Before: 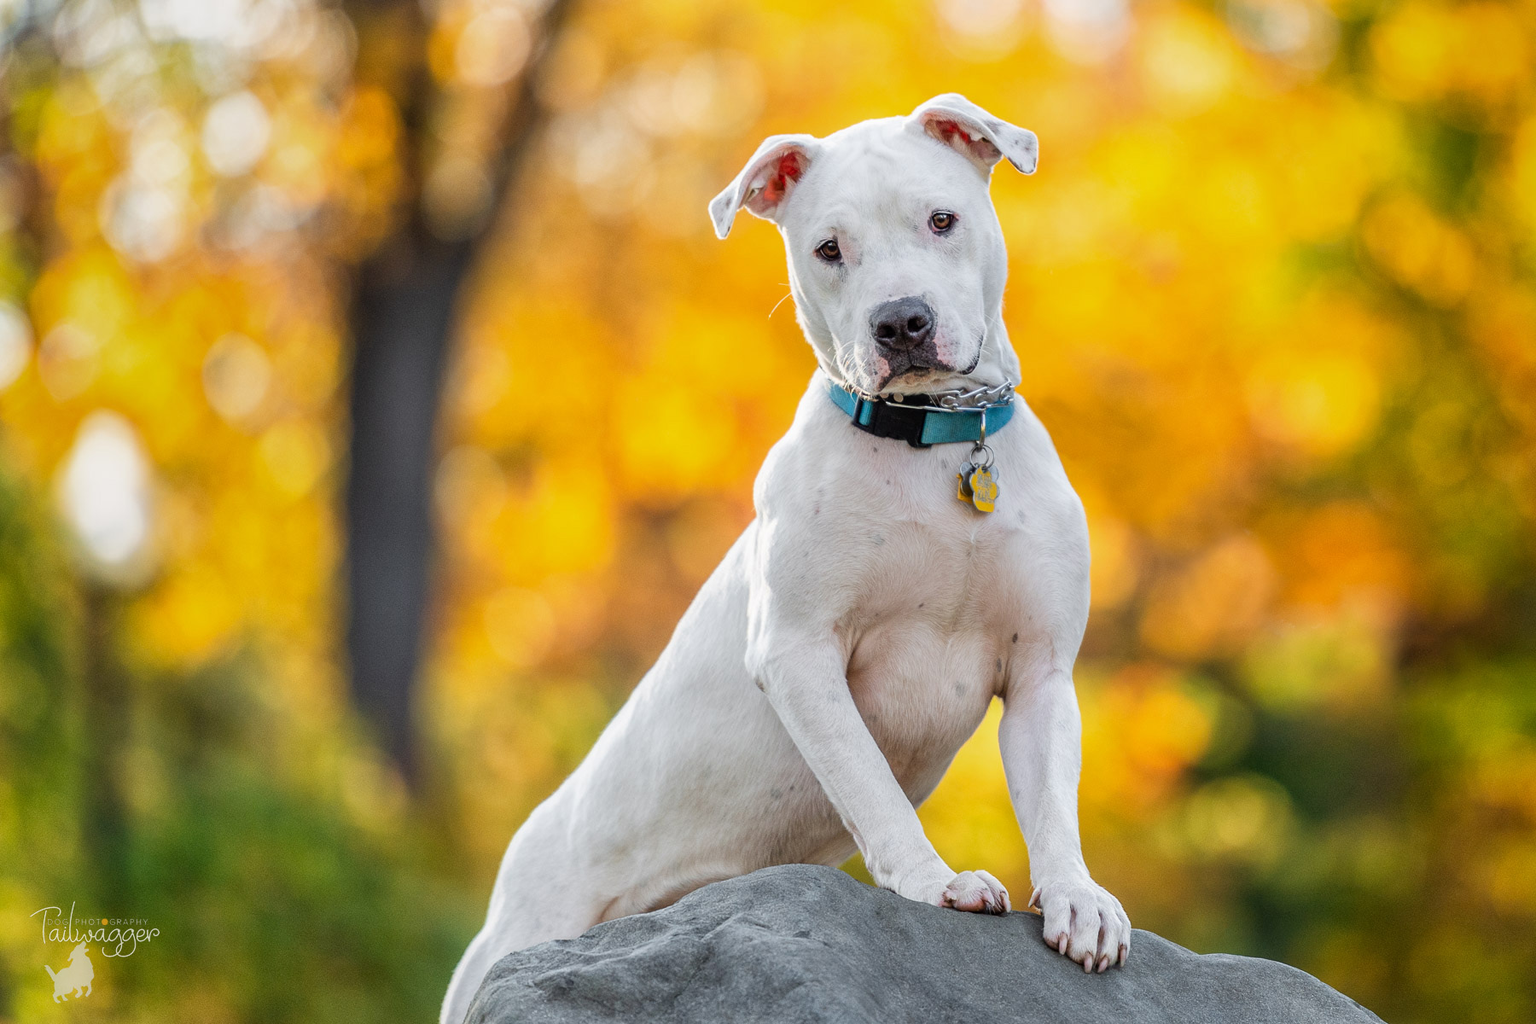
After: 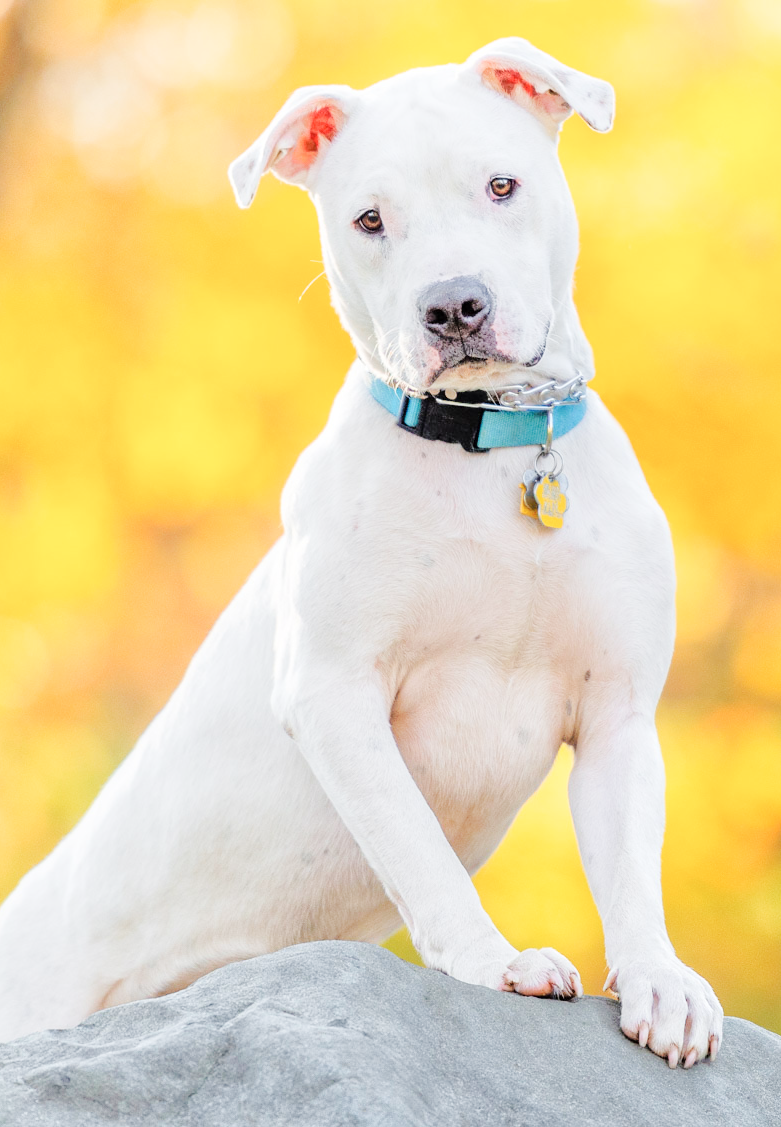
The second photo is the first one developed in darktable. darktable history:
shadows and highlights: shadows -23.08, highlights 46.15, soften with gaussian
tone curve: curves: ch0 [(0, 0) (0.003, 0.003) (0.011, 0.014) (0.025, 0.031) (0.044, 0.055) (0.069, 0.086) (0.1, 0.124) (0.136, 0.168) (0.177, 0.22) (0.224, 0.278) (0.277, 0.344) (0.335, 0.426) (0.399, 0.515) (0.468, 0.597) (0.543, 0.672) (0.623, 0.746) (0.709, 0.815) (0.801, 0.881) (0.898, 0.939) (1, 1)], preserve colors none
tone equalizer: -7 EV 0.15 EV, -6 EV 0.6 EV, -5 EV 1.15 EV, -4 EV 1.33 EV, -3 EV 1.15 EV, -2 EV 0.6 EV, -1 EV 0.15 EV, mask exposure compensation -0.5 EV
crop: left 33.452%, top 6.025%, right 23.155%
